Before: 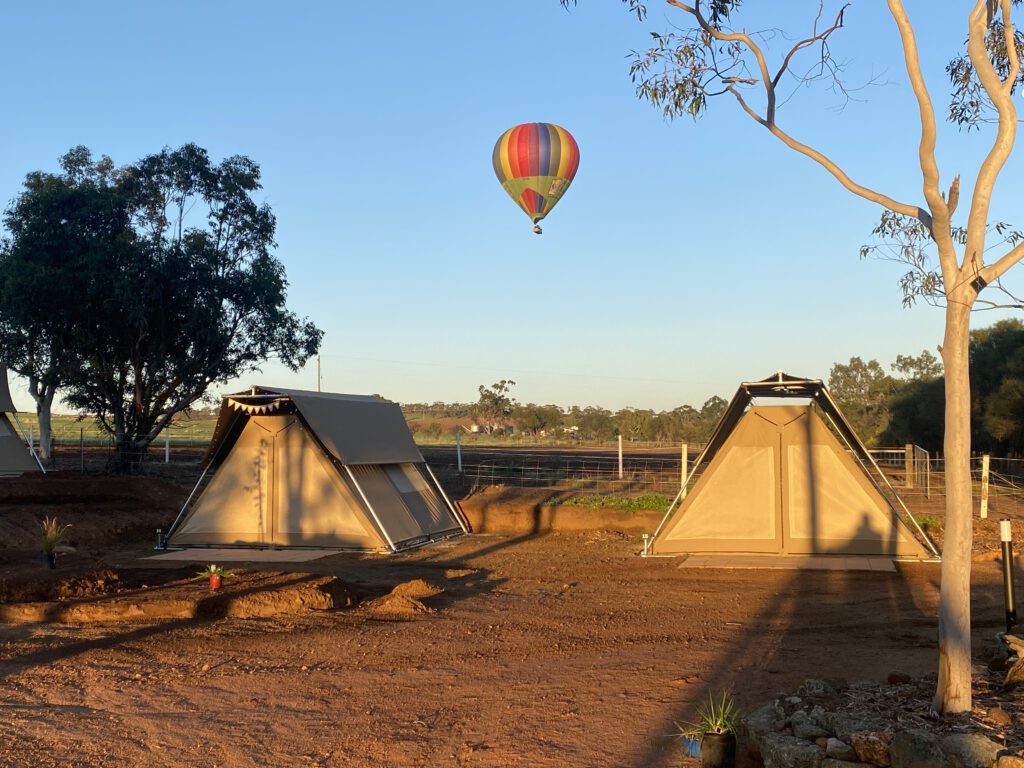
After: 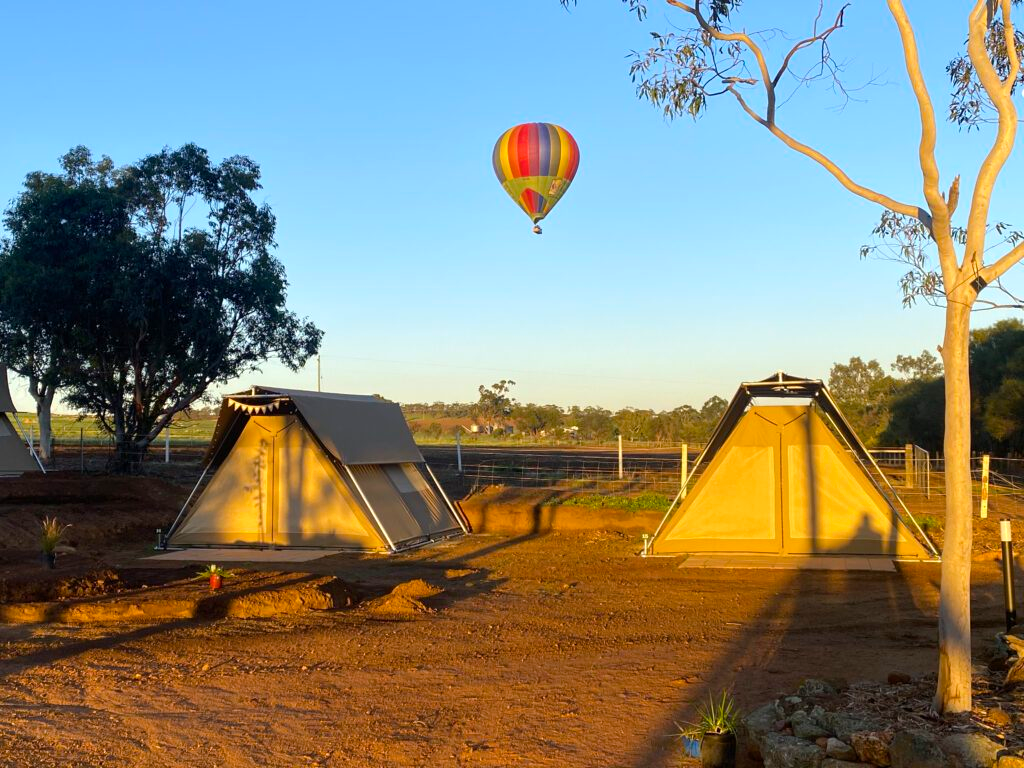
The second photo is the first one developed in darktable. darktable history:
color balance rgb: perceptual saturation grading › global saturation 25%, global vibrance 20%
exposure: exposure 0.191 EV, compensate highlight preservation false
